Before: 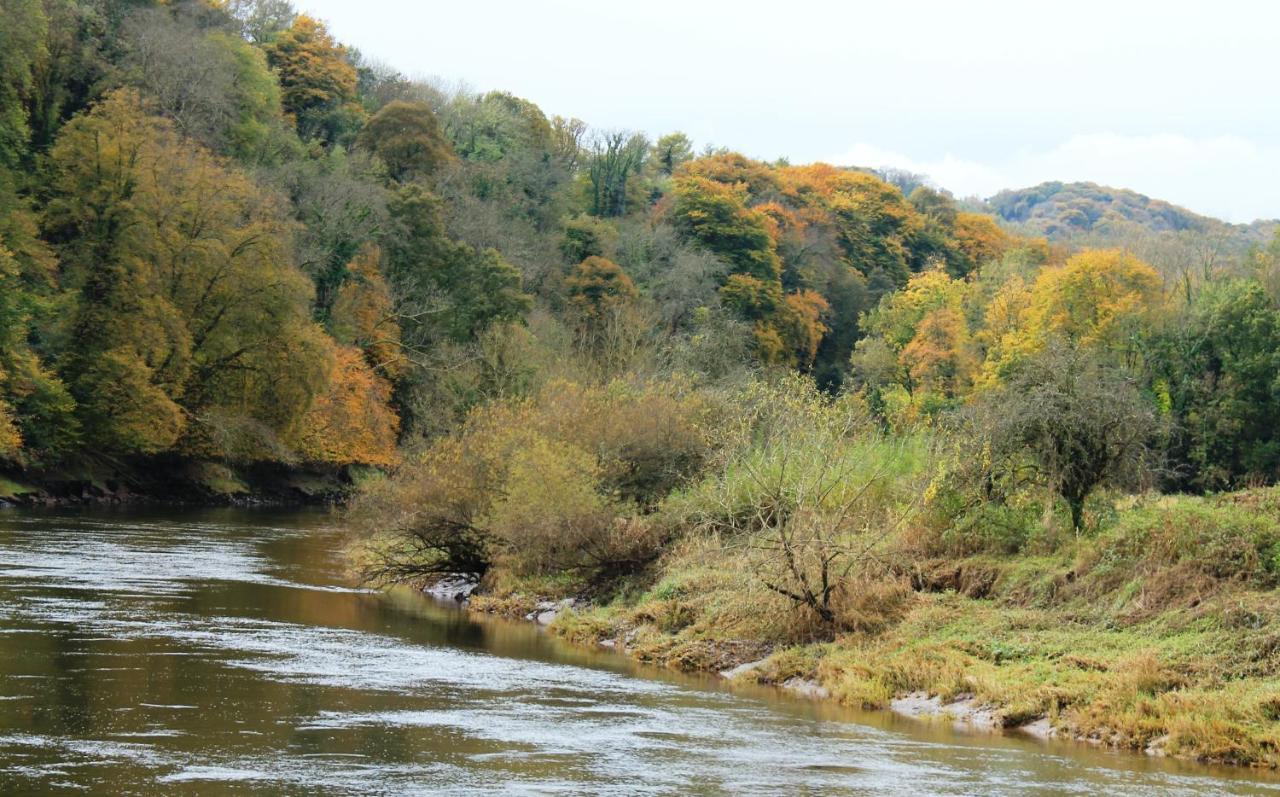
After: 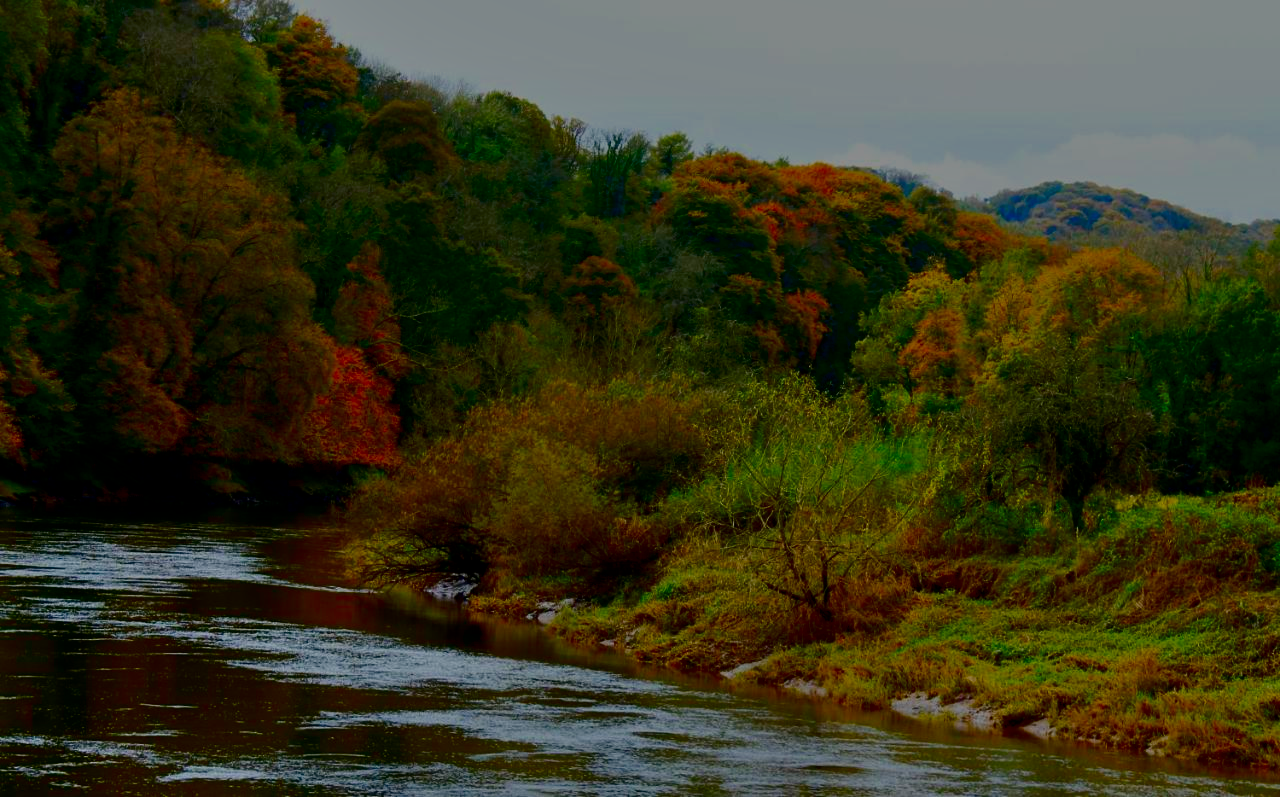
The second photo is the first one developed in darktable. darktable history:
shadows and highlights: shadows 37.27, highlights -28.18, soften with gaussian
filmic rgb: black relative exposure -6.98 EV, white relative exposure 5.63 EV, hardness 2.86
contrast brightness saturation: brightness -1, saturation 1
